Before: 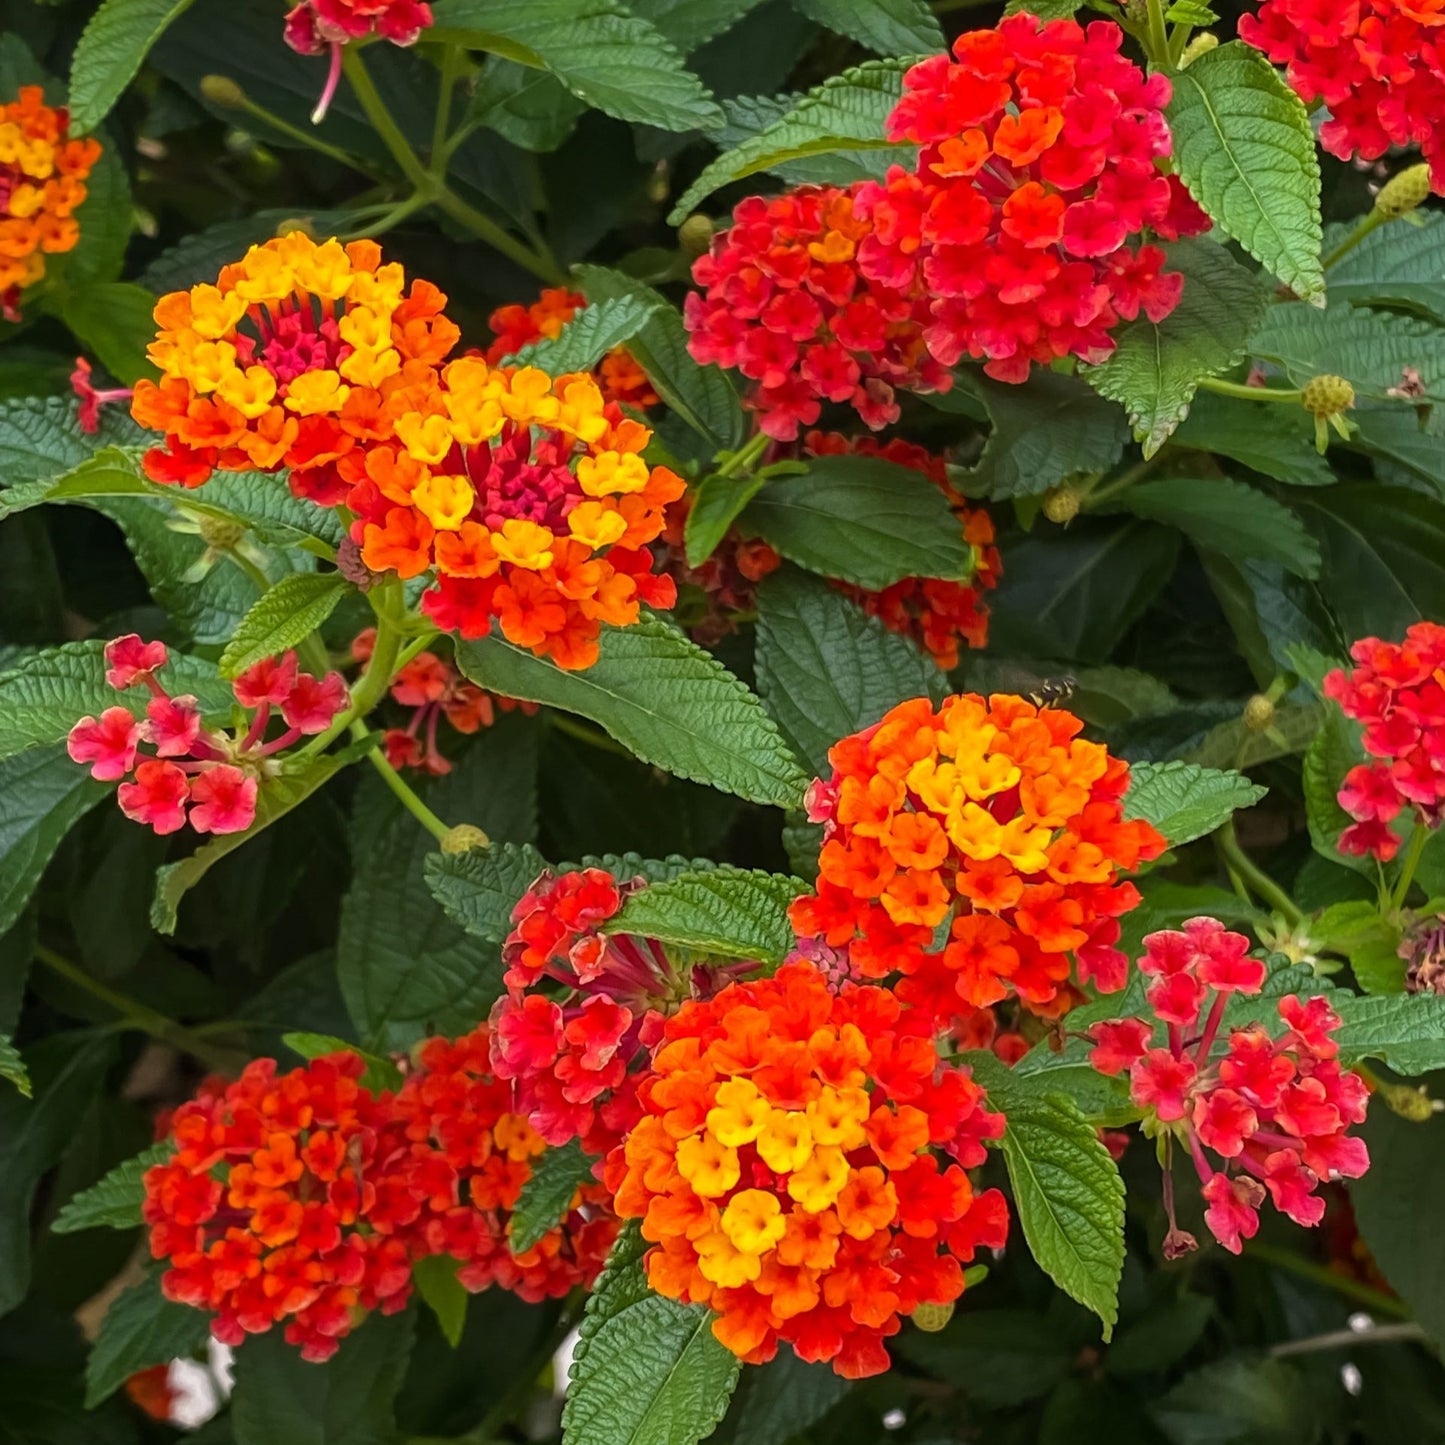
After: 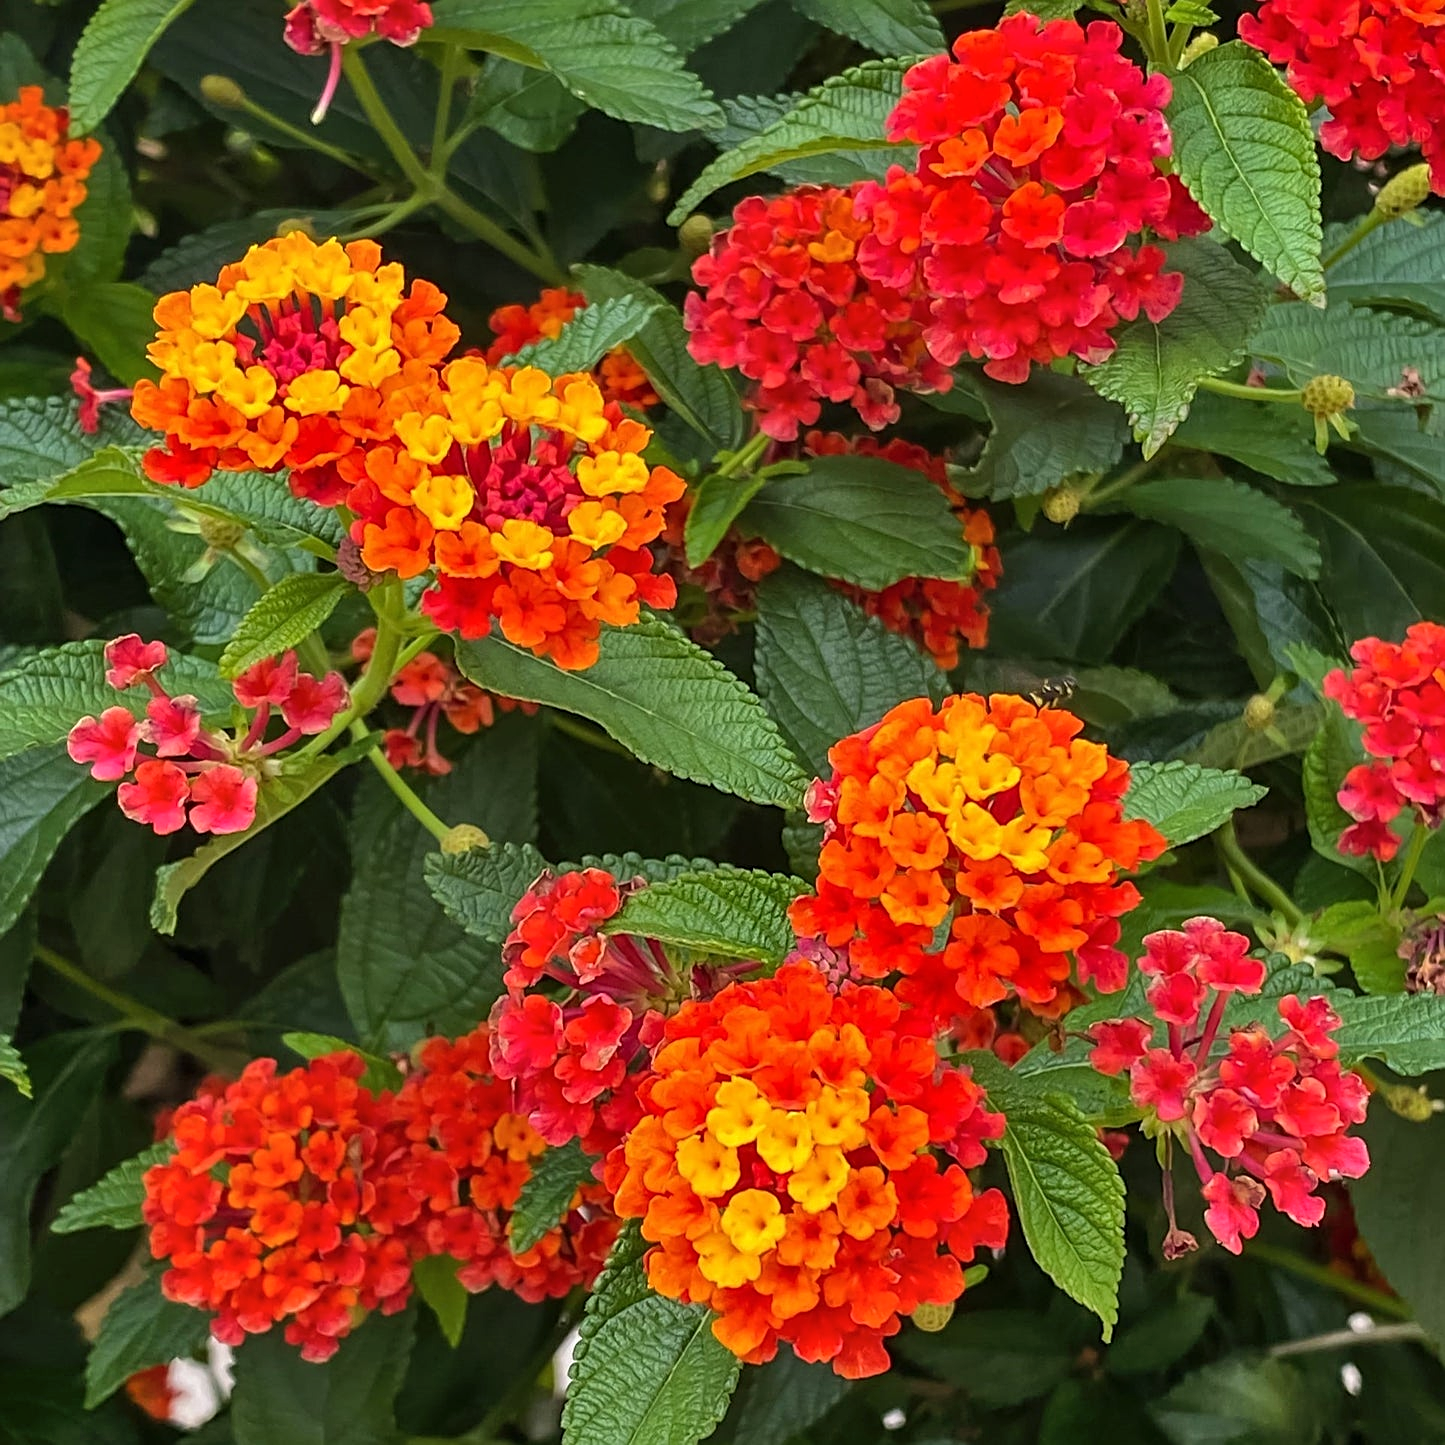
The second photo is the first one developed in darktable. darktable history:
sharpen: on, module defaults
shadows and highlights: highlights color adjustment 0%, soften with gaussian
